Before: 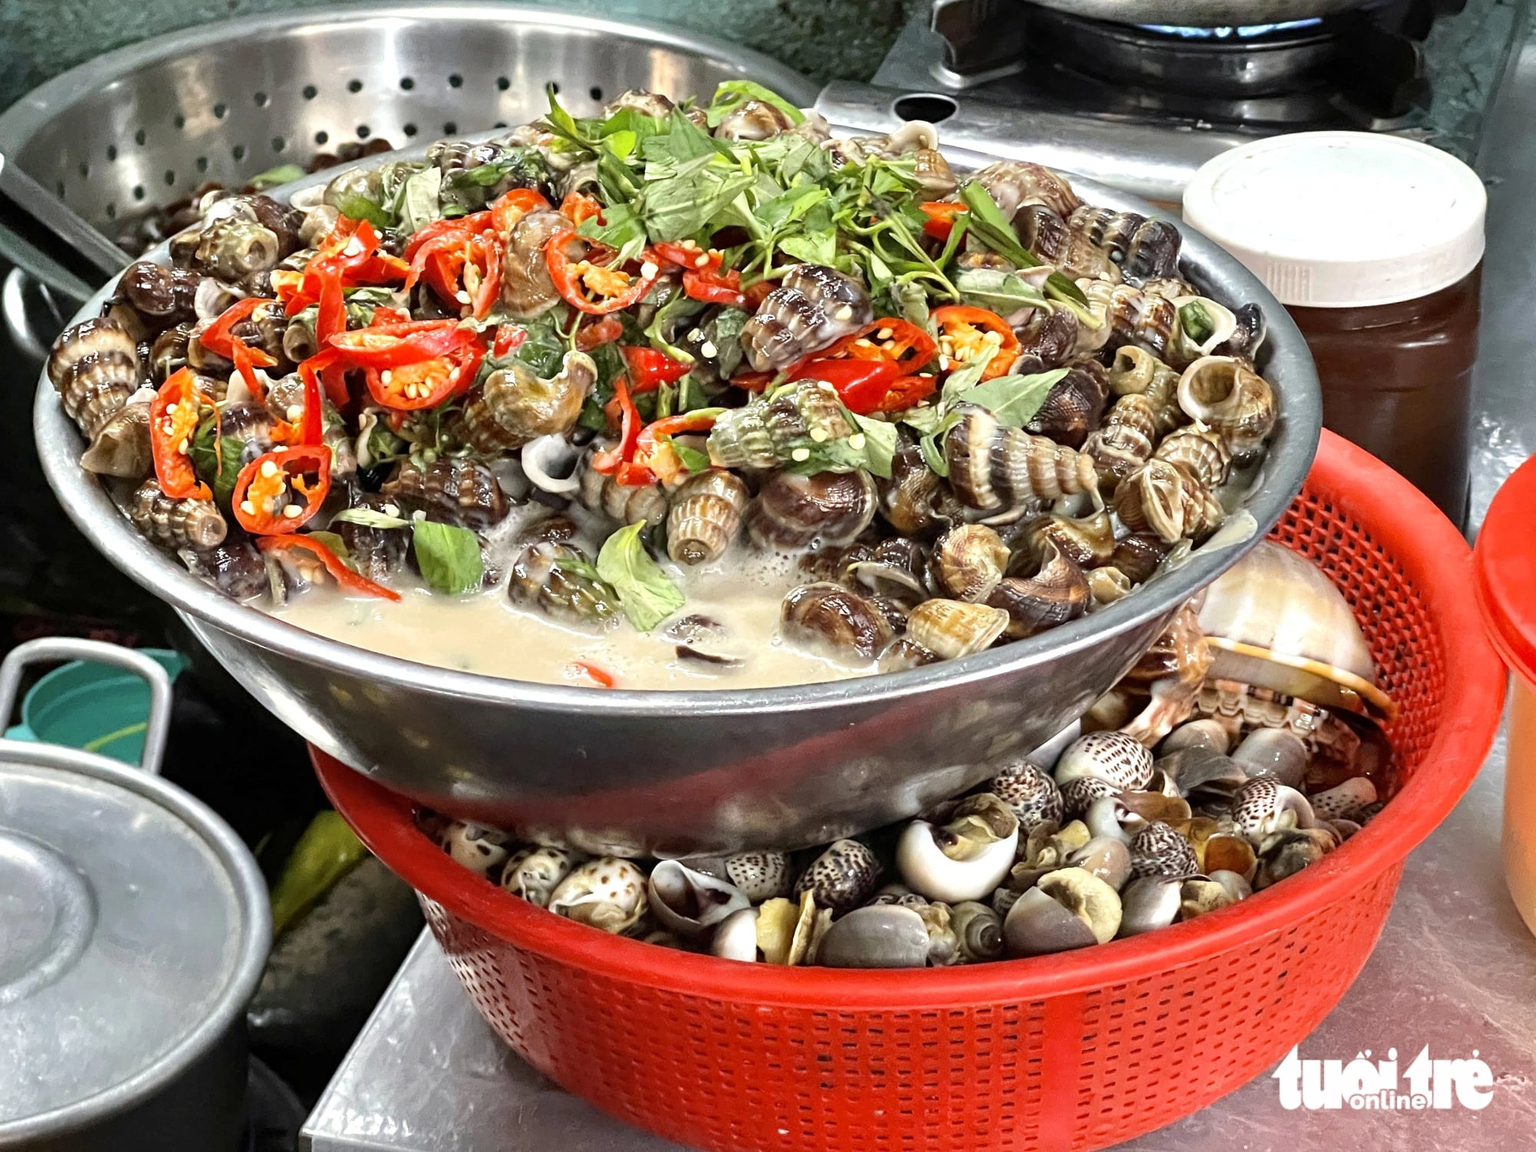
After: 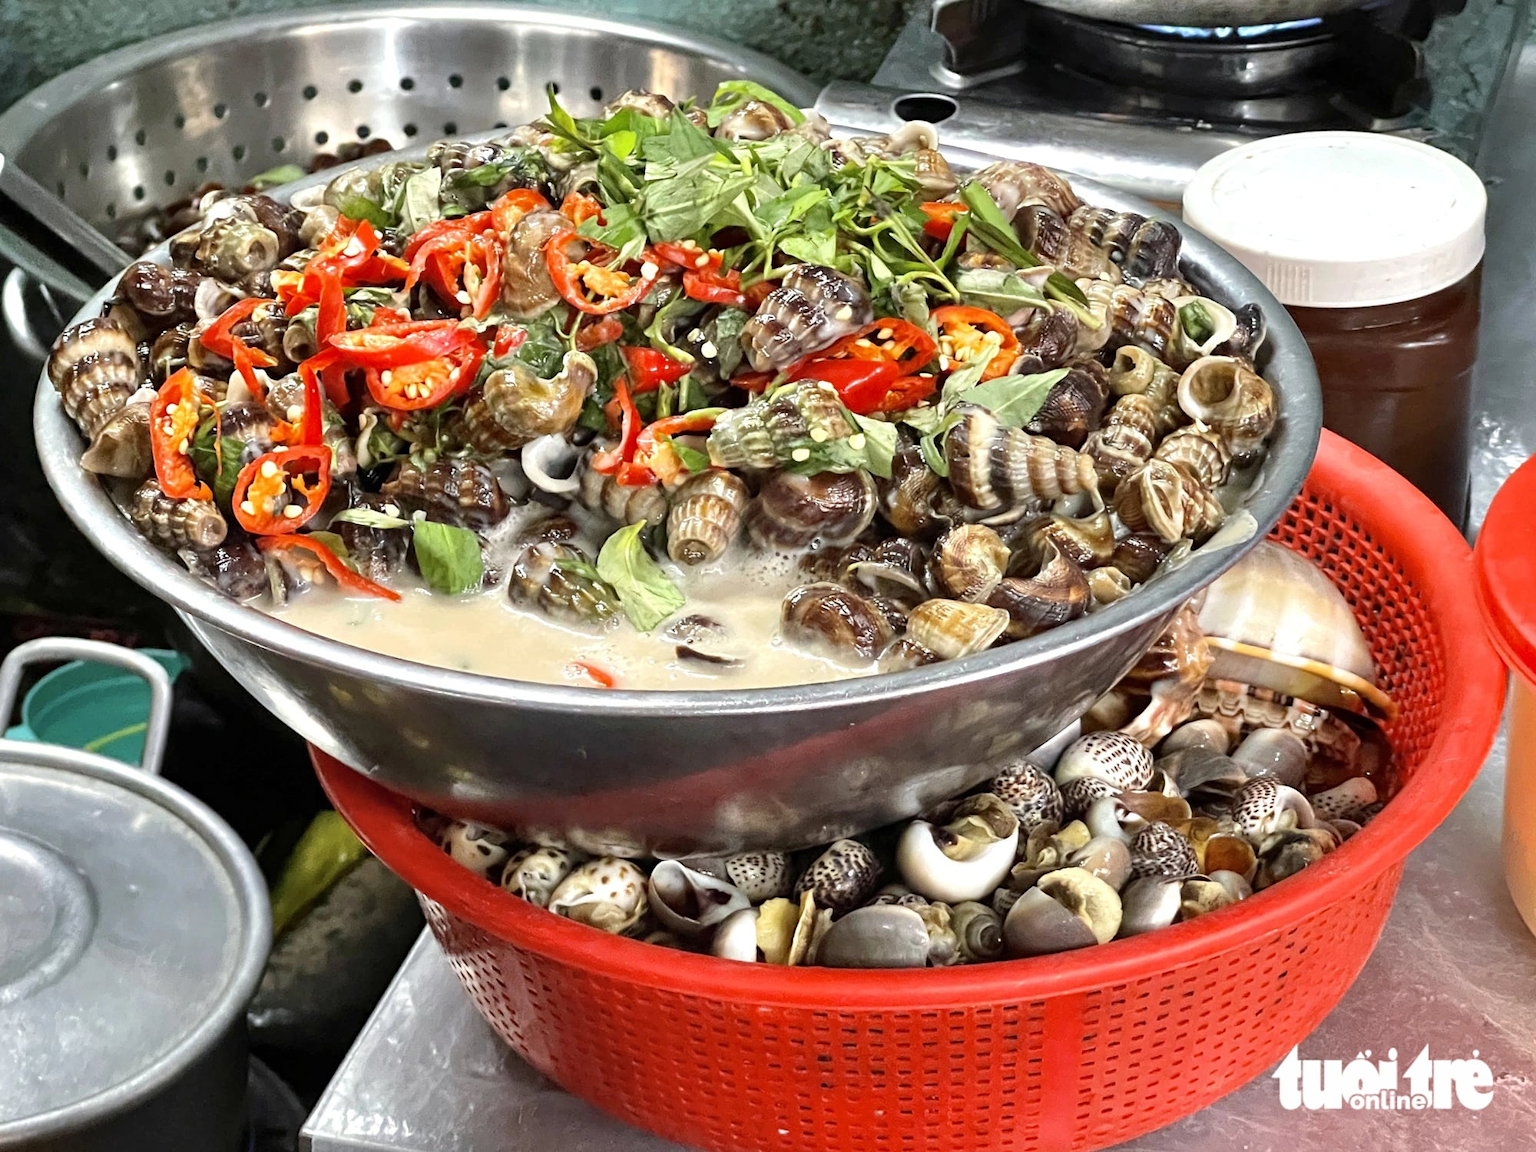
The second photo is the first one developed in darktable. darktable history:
shadows and highlights: shadows 52.27, highlights -28.26, soften with gaussian
